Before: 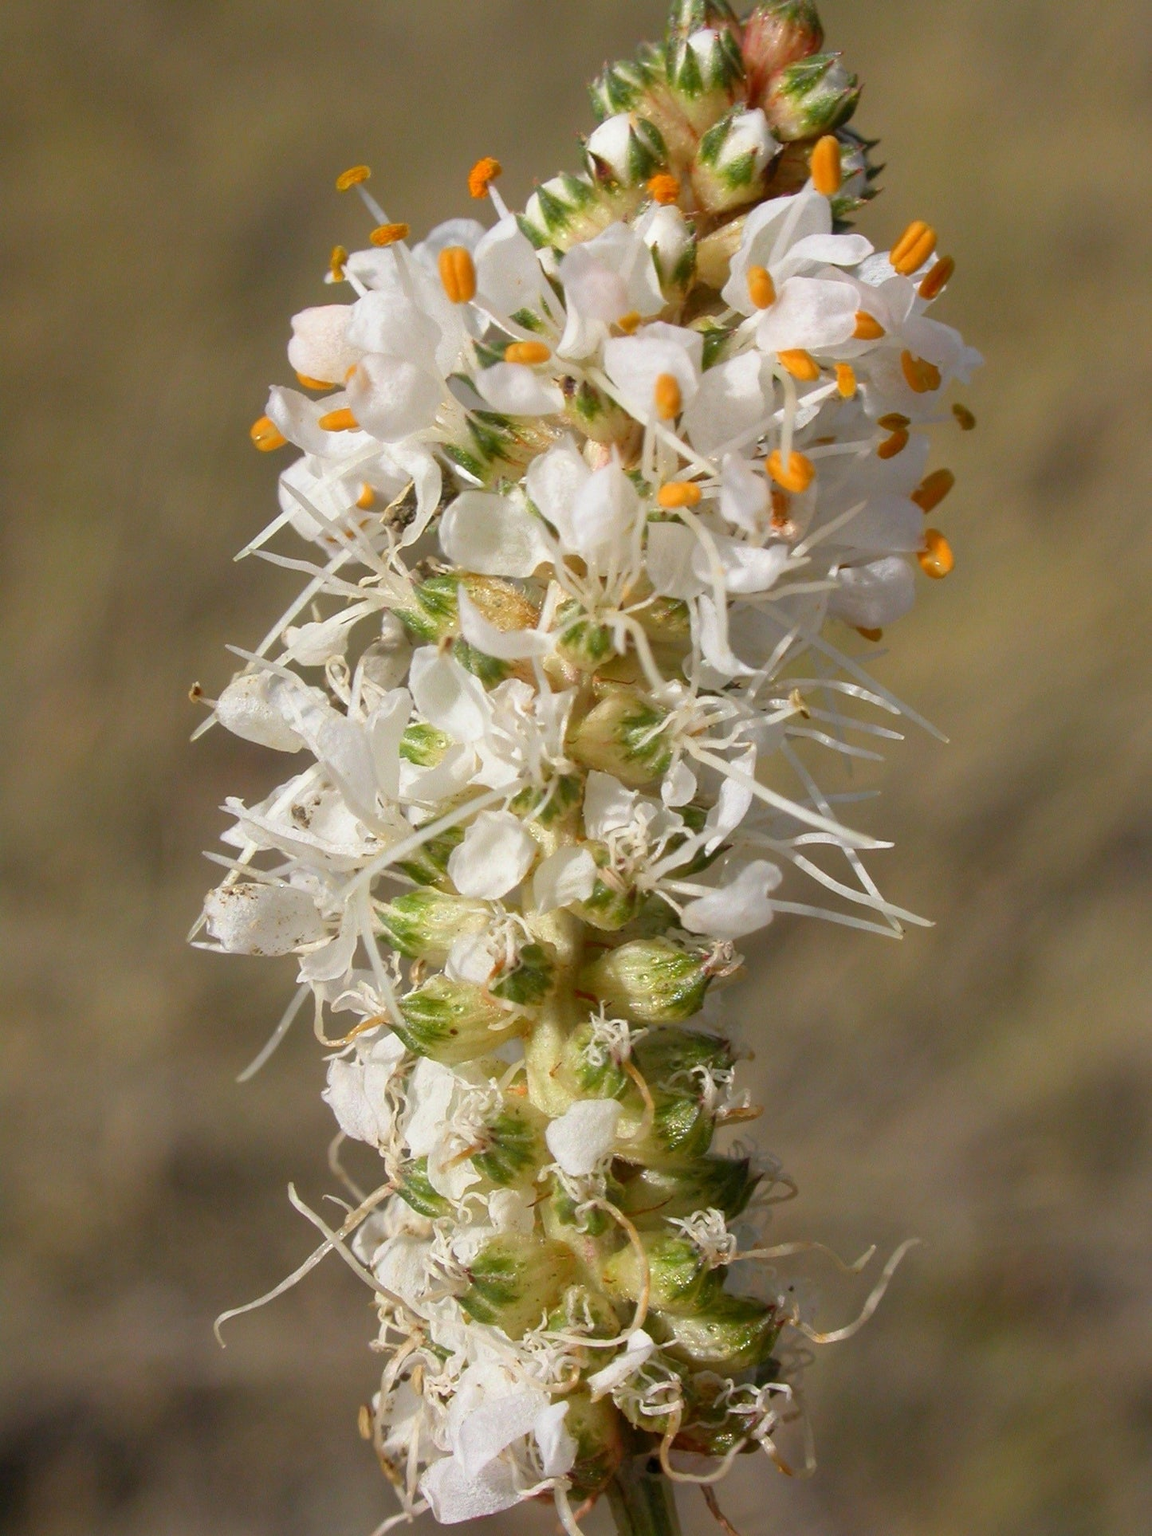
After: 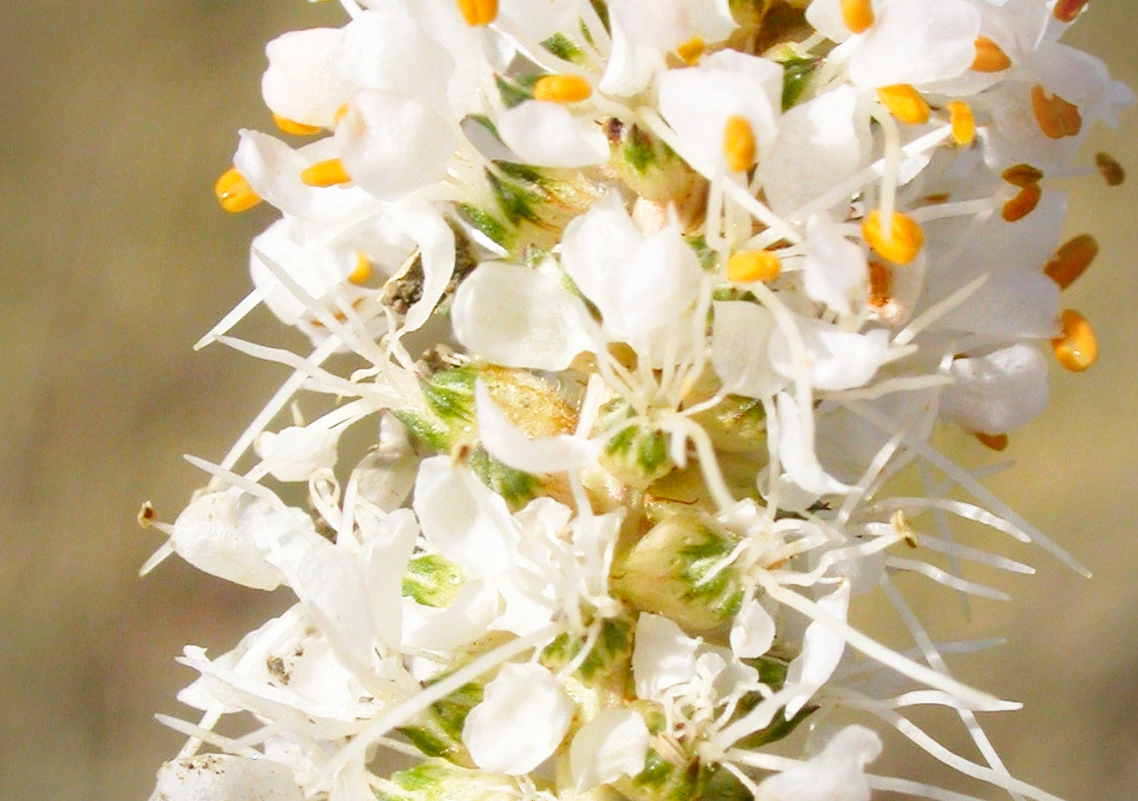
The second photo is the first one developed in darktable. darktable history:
vignetting: fall-off radius 92.76%
base curve: curves: ch0 [(0, 0) (0.005, 0.002) (0.15, 0.3) (0.4, 0.7) (0.75, 0.95) (1, 1)], preserve colors none
crop: left 6.866%, top 18.411%, right 14.325%, bottom 39.947%
